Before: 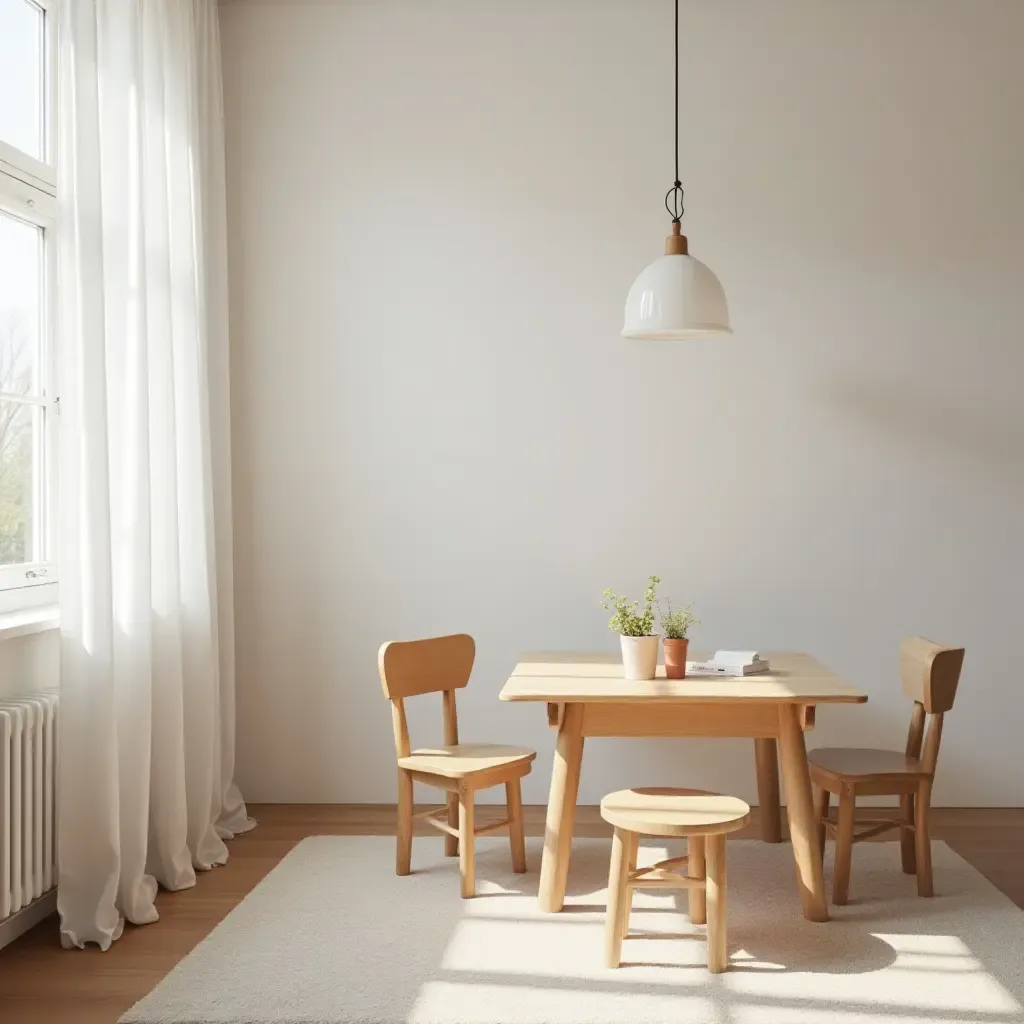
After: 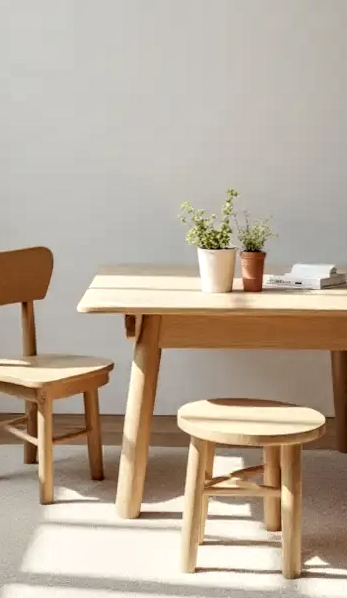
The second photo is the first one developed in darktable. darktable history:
rotate and perspective: lens shift (vertical) 0.048, lens shift (horizontal) -0.024, automatic cropping off
local contrast: highlights 20%, shadows 70%, detail 170%
crop: left 40.878%, top 39.176%, right 25.993%, bottom 3.081%
exposure: exposure -0.153 EV, compensate highlight preservation false
